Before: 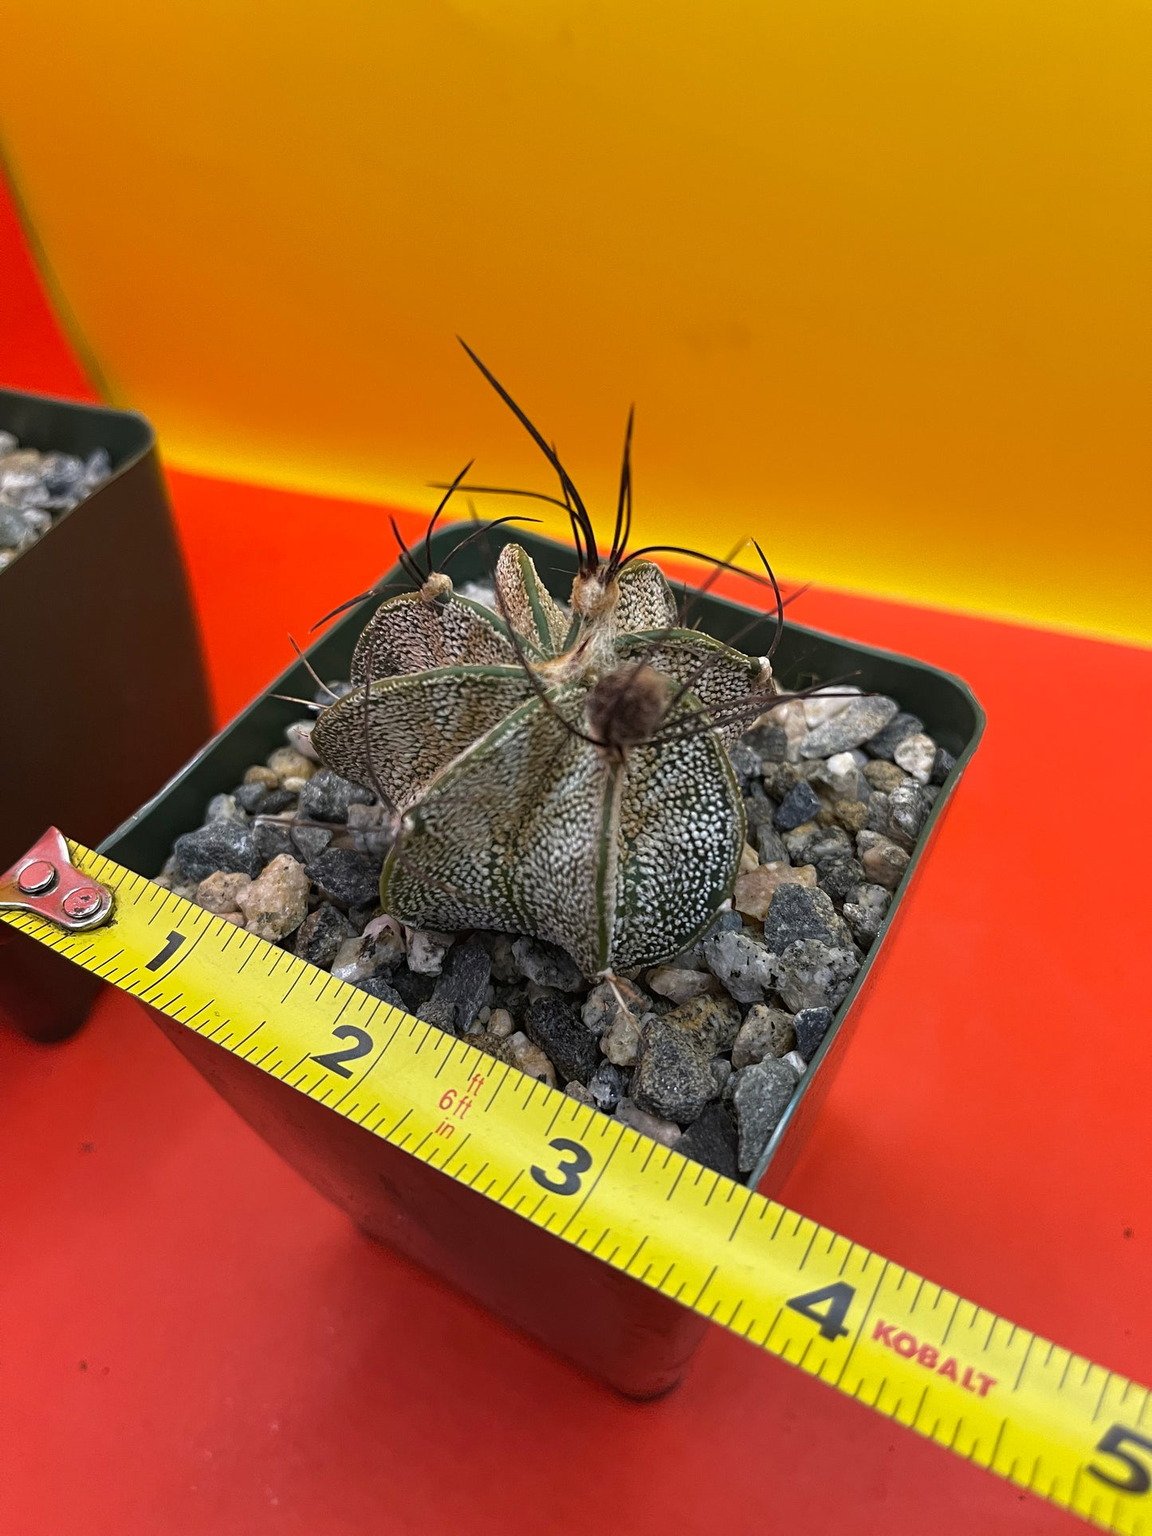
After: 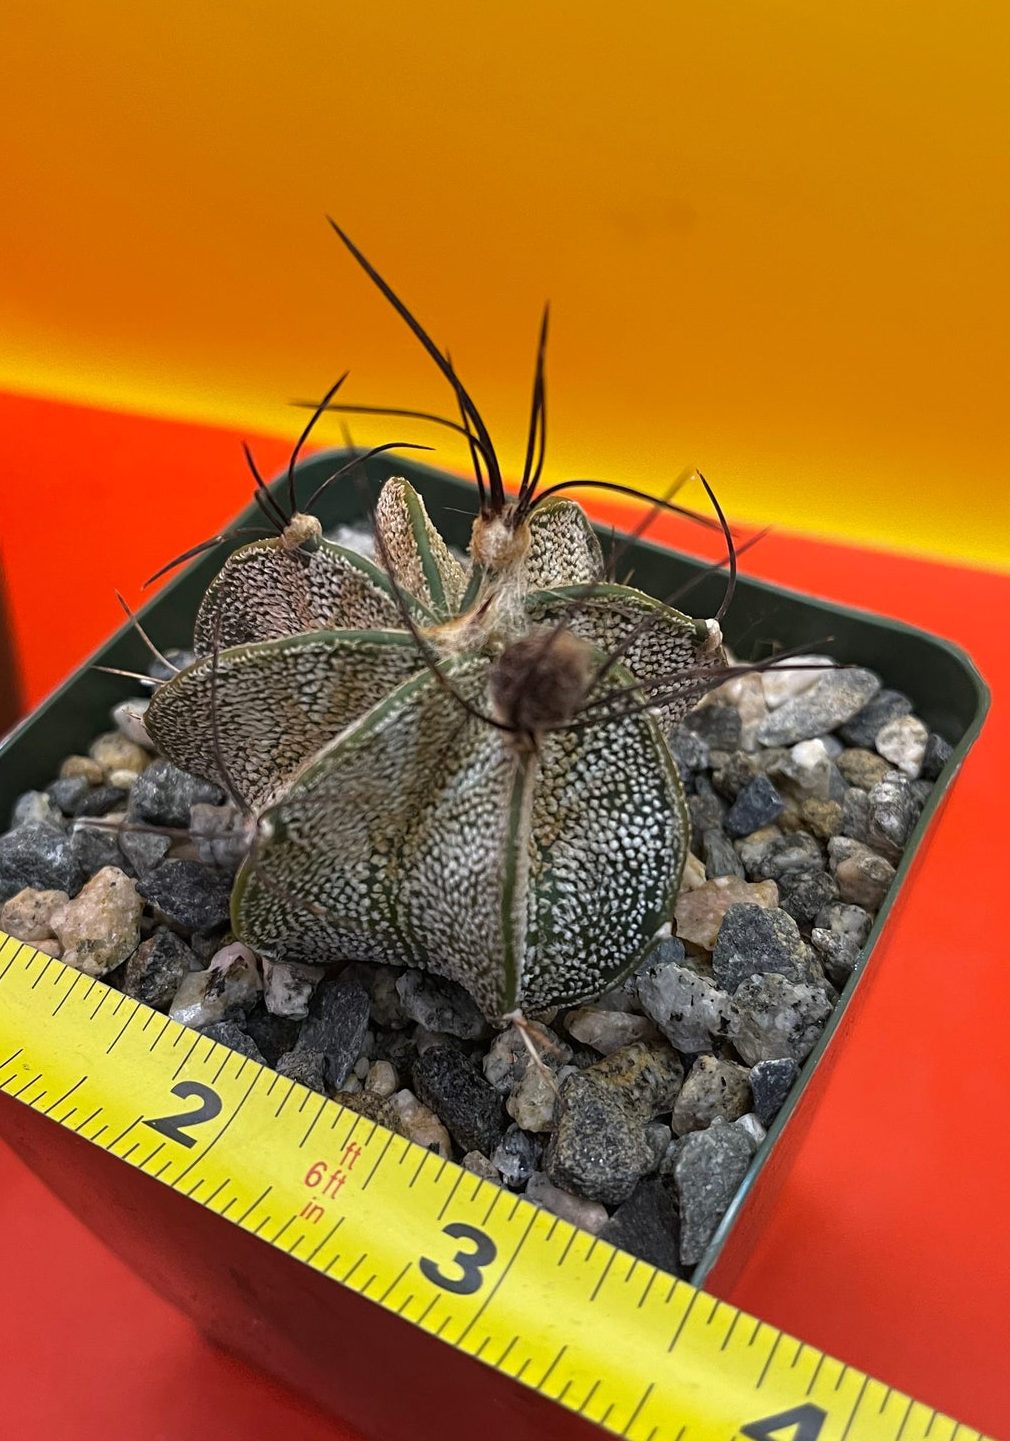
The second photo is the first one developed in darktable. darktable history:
exposure: compensate highlight preservation false
crop and rotate: left 17.046%, top 10.659%, right 12.989%, bottom 14.553%
